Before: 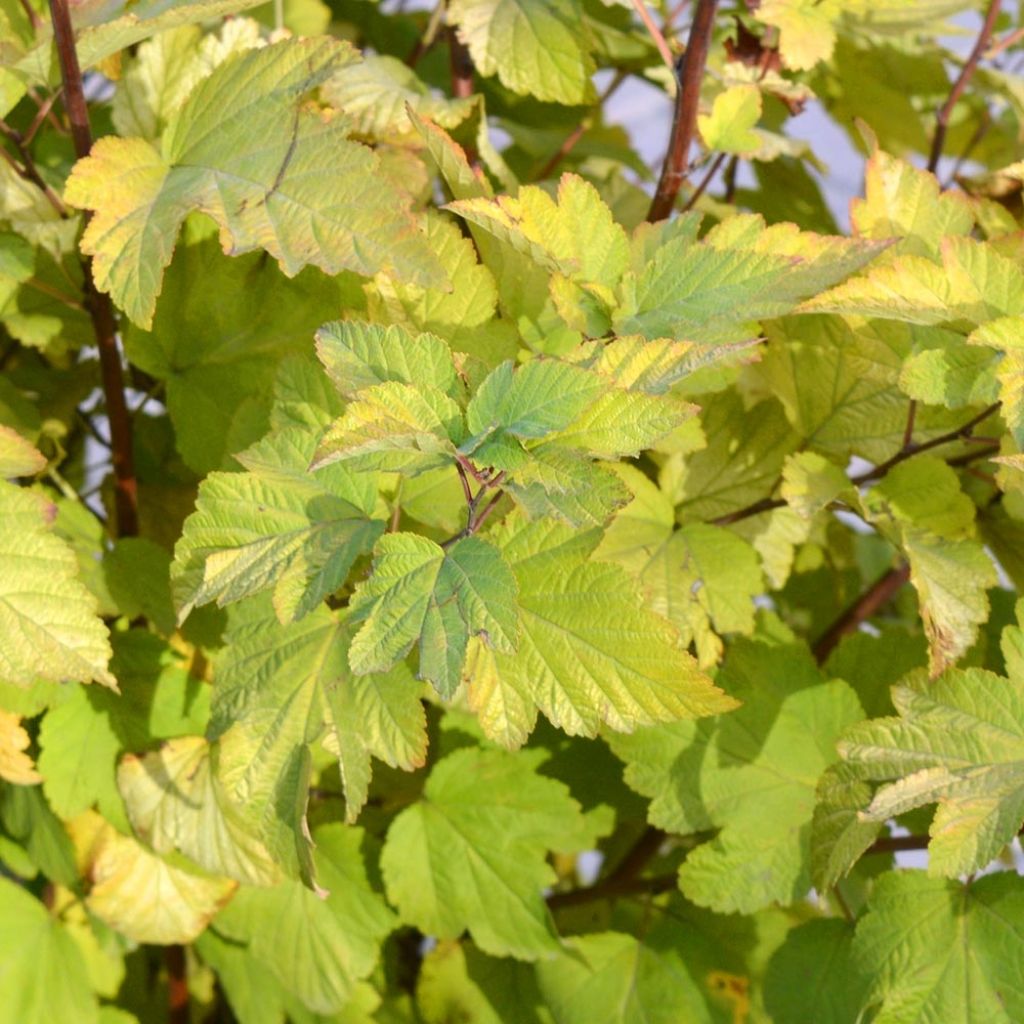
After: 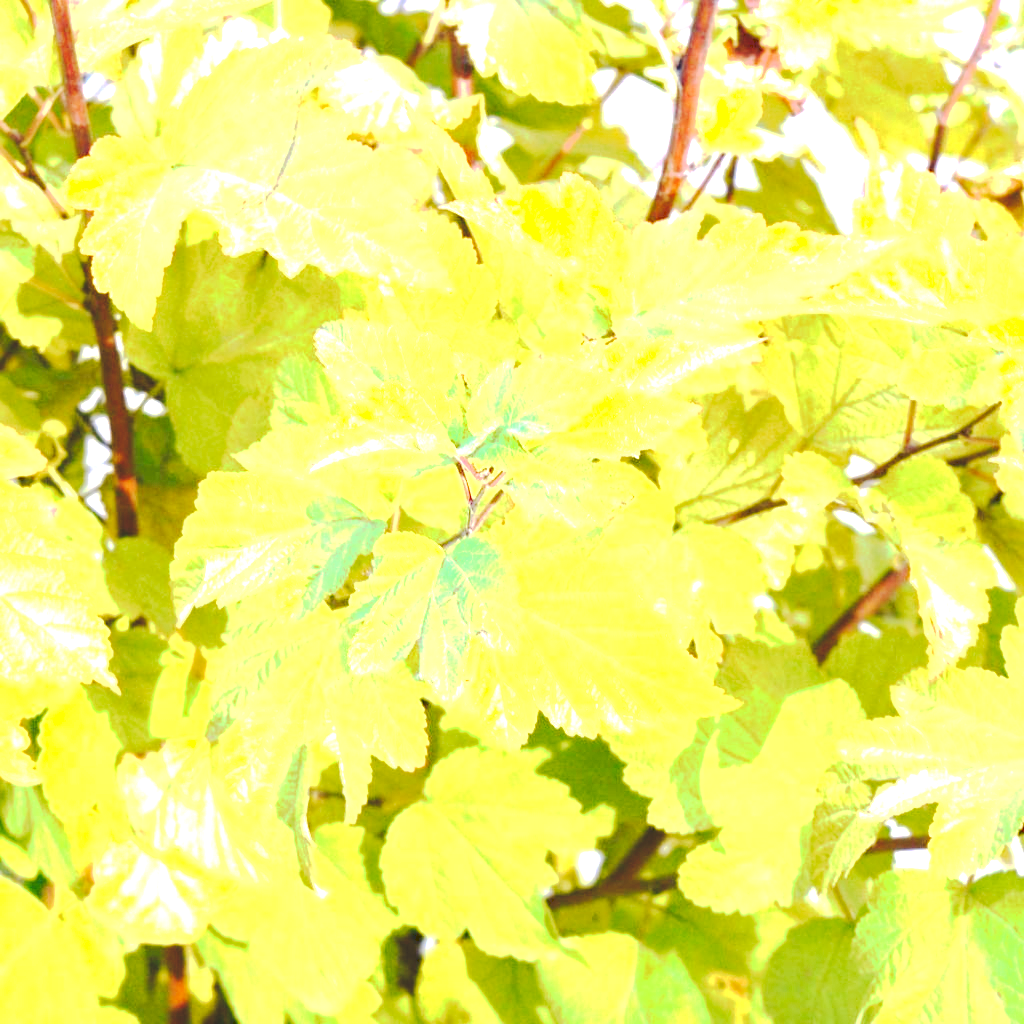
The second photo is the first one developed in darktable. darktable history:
haze removal: compatibility mode true, adaptive false
exposure: black level correction 0, exposure 2.12 EV, compensate exposure bias true, compensate highlight preservation false
tone curve: curves: ch0 [(0, 0) (0.003, 0.145) (0.011, 0.148) (0.025, 0.15) (0.044, 0.159) (0.069, 0.16) (0.1, 0.164) (0.136, 0.182) (0.177, 0.213) (0.224, 0.247) (0.277, 0.298) (0.335, 0.37) (0.399, 0.456) (0.468, 0.552) (0.543, 0.641) (0.623, 0.713) (0.709, 0.768) (0.801, 0.825) (0.898, 0.868) (1, 1)], preserve colors none
